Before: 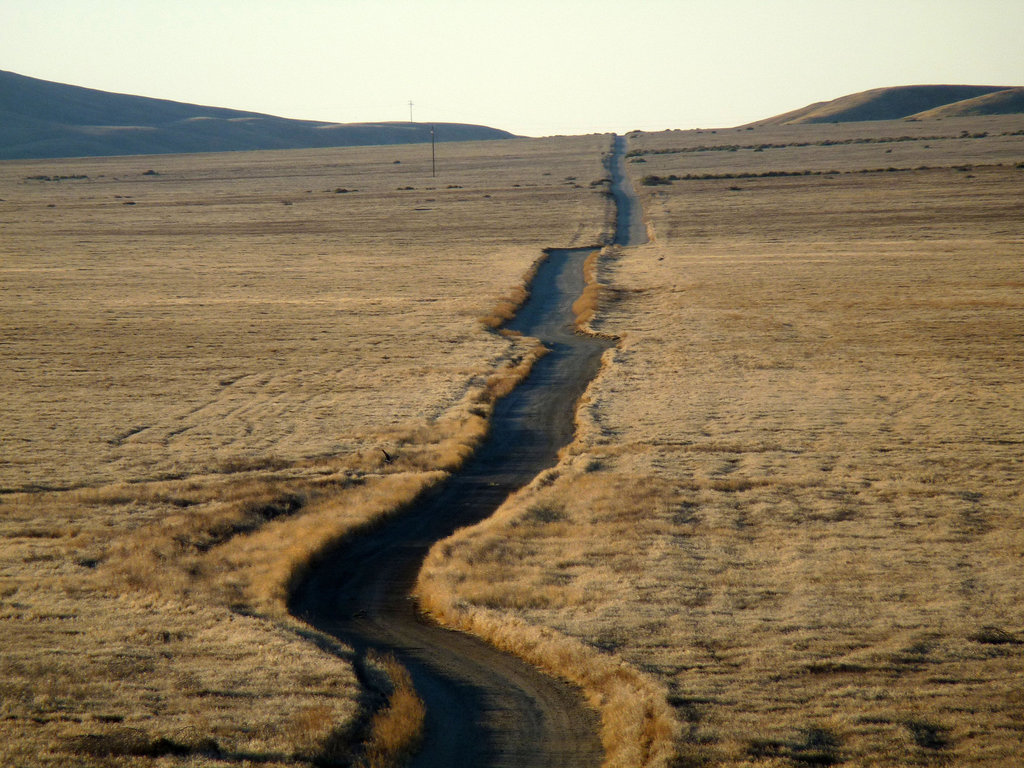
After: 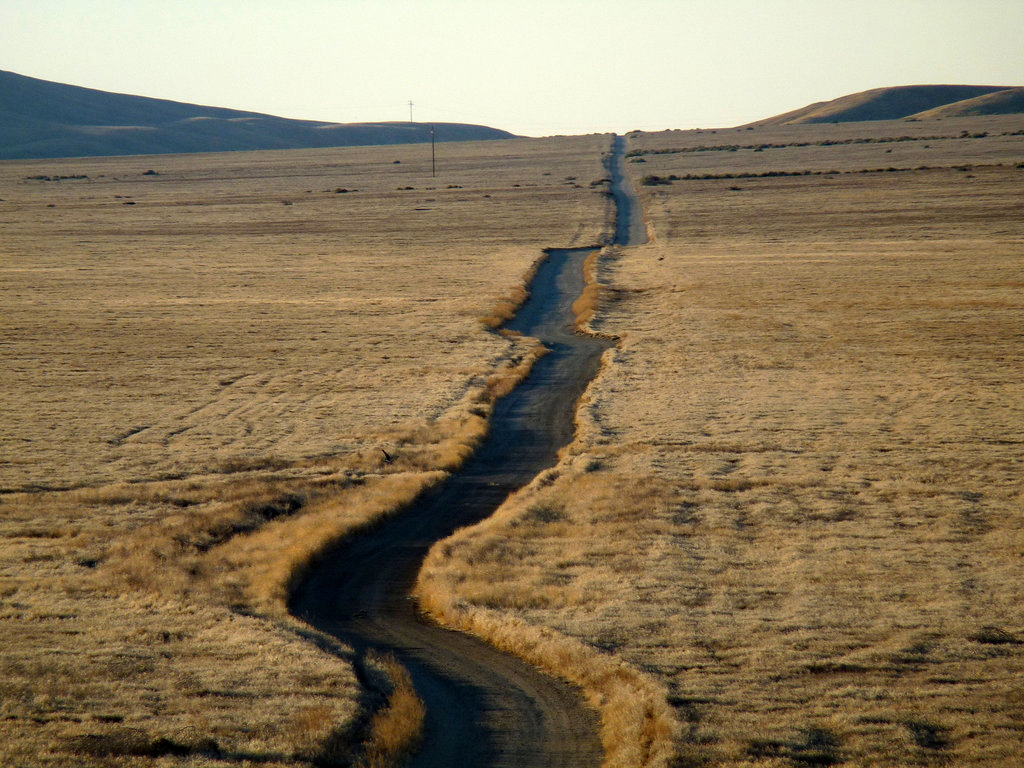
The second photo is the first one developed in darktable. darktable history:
color calibration: illuminant same as pipeline (D50), adaptation none (bypass), x 0.332, y 0.335, temperature 5016.99 K
haze removal: compatibility mode true, adaptive false
